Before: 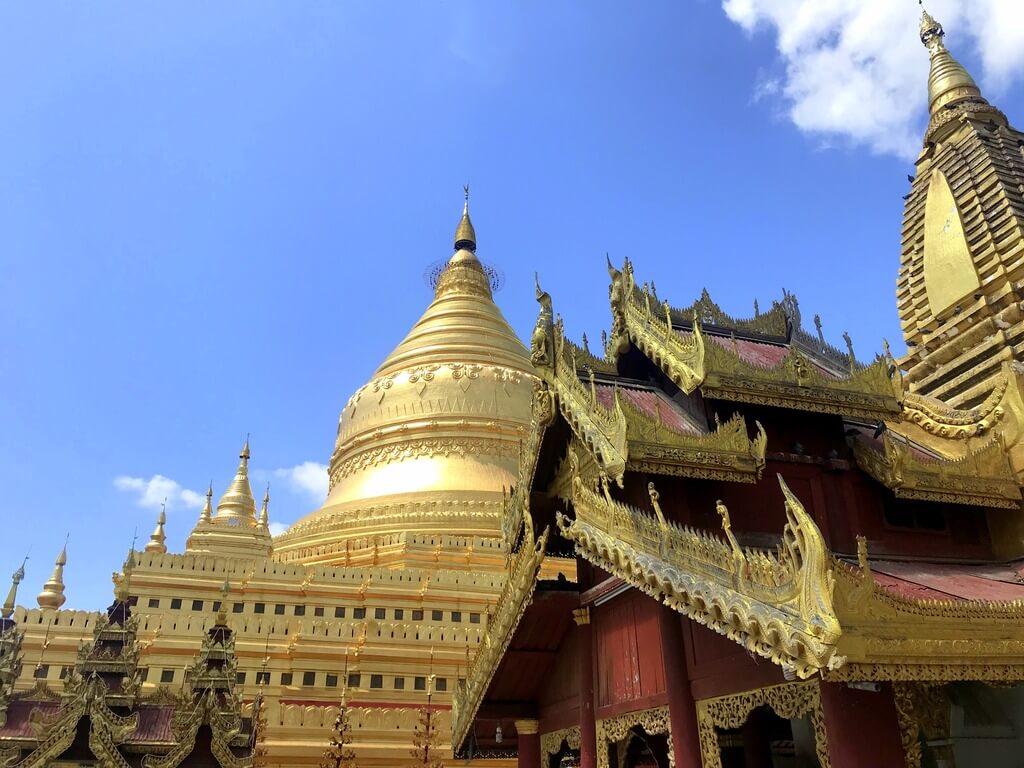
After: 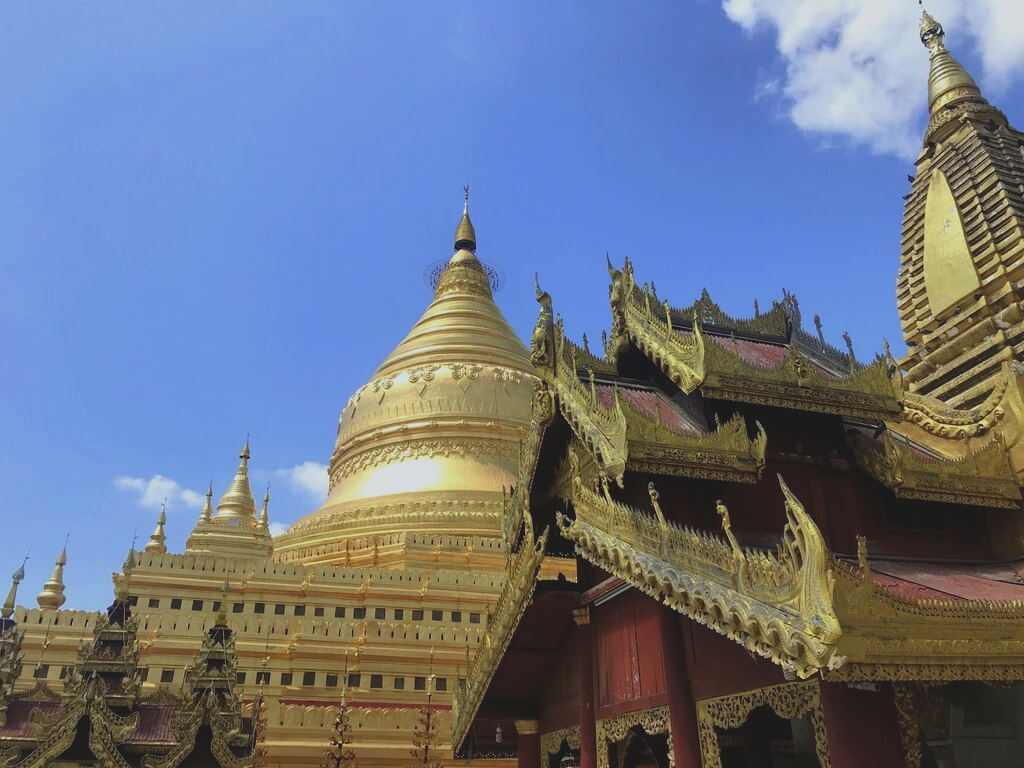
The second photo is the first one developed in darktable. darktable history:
tone equalizer: on, module defaults
white balance: red 0.982, blue 1.018
exposure: black level correction -0.015, exposure -0.5 EV, compensate highlight preservation false
